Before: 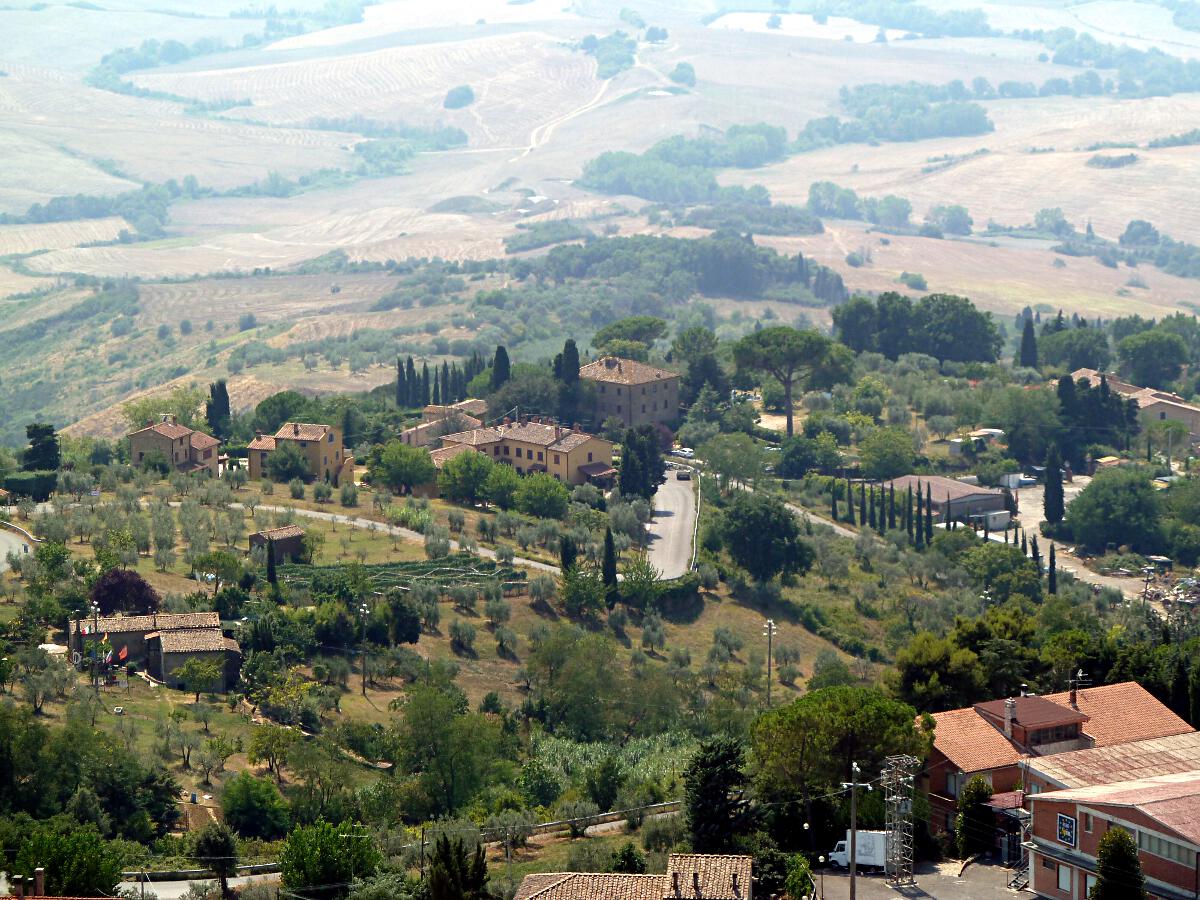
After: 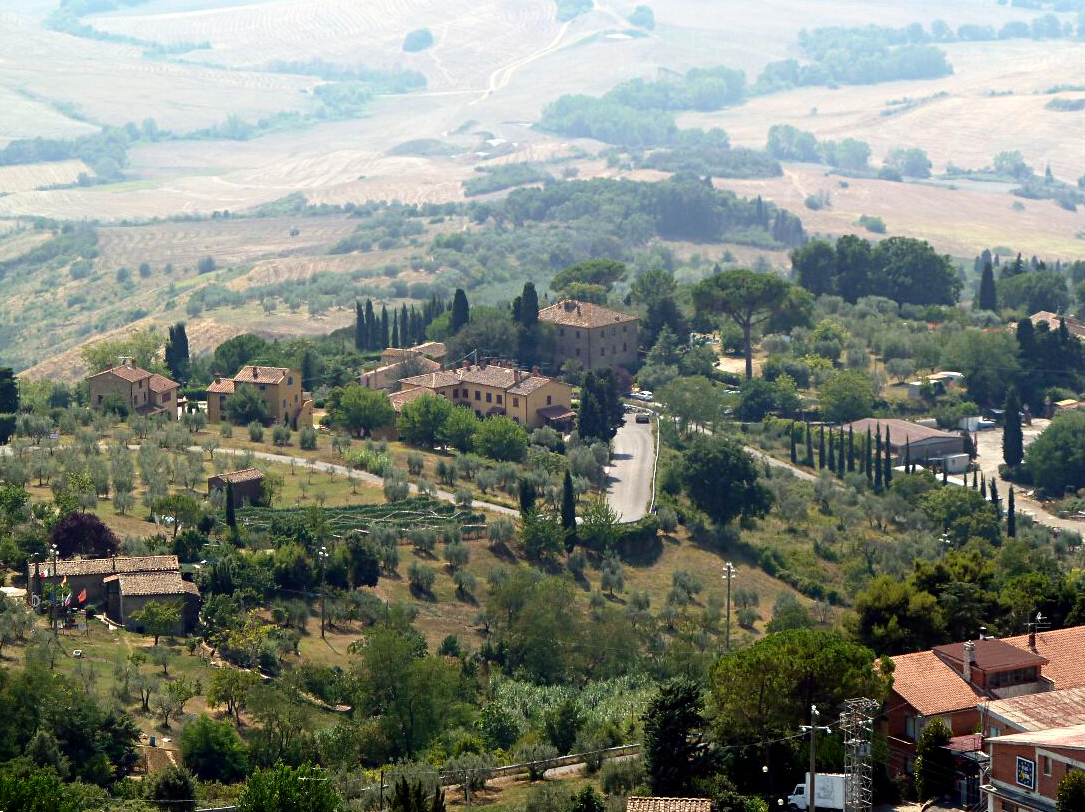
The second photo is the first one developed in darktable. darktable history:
shadows and highlights: shadows -29.68, highlights 30.16
crop: left 3.487%, top 6.396%, right 6.093%, bottom 3.334%
